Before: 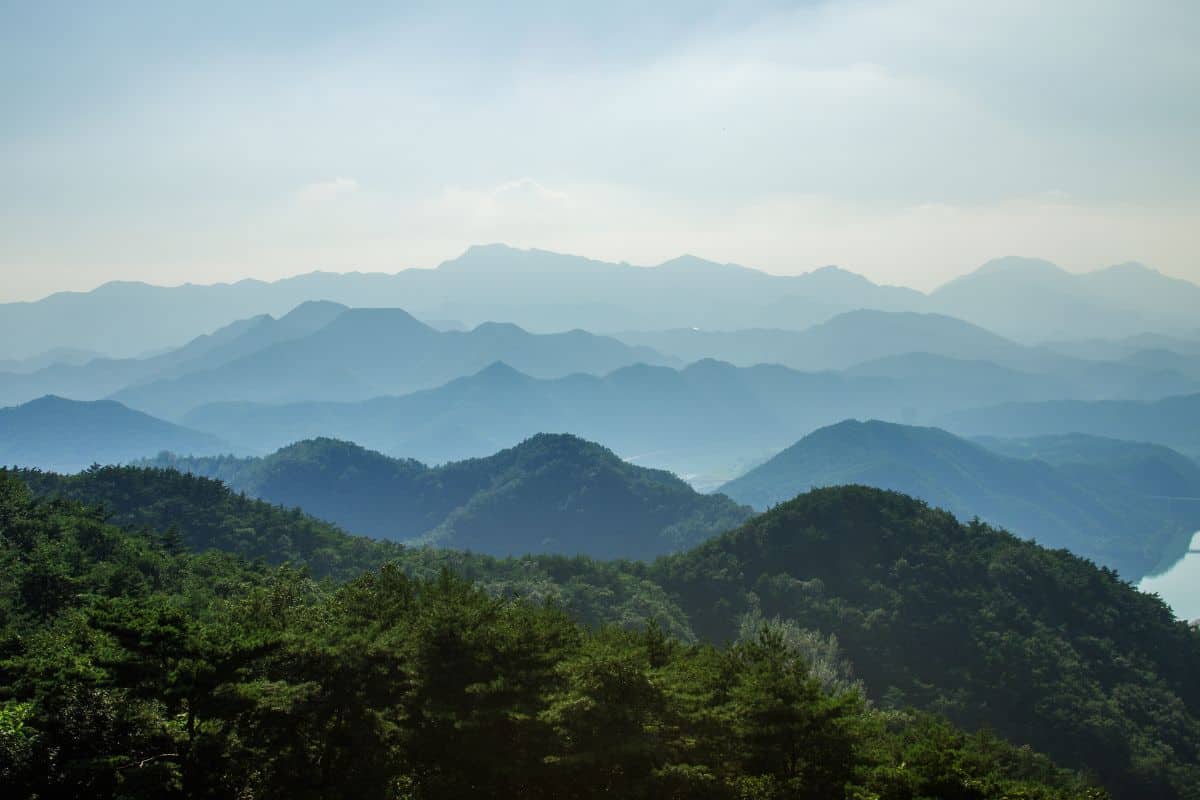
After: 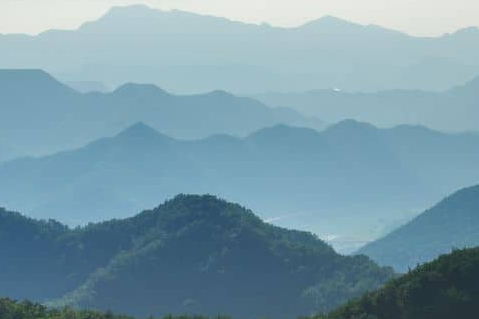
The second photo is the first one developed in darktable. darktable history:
crop: left 30%, top 30%, right 30%, bottom 30%
tone equalizer: on, module defaults
